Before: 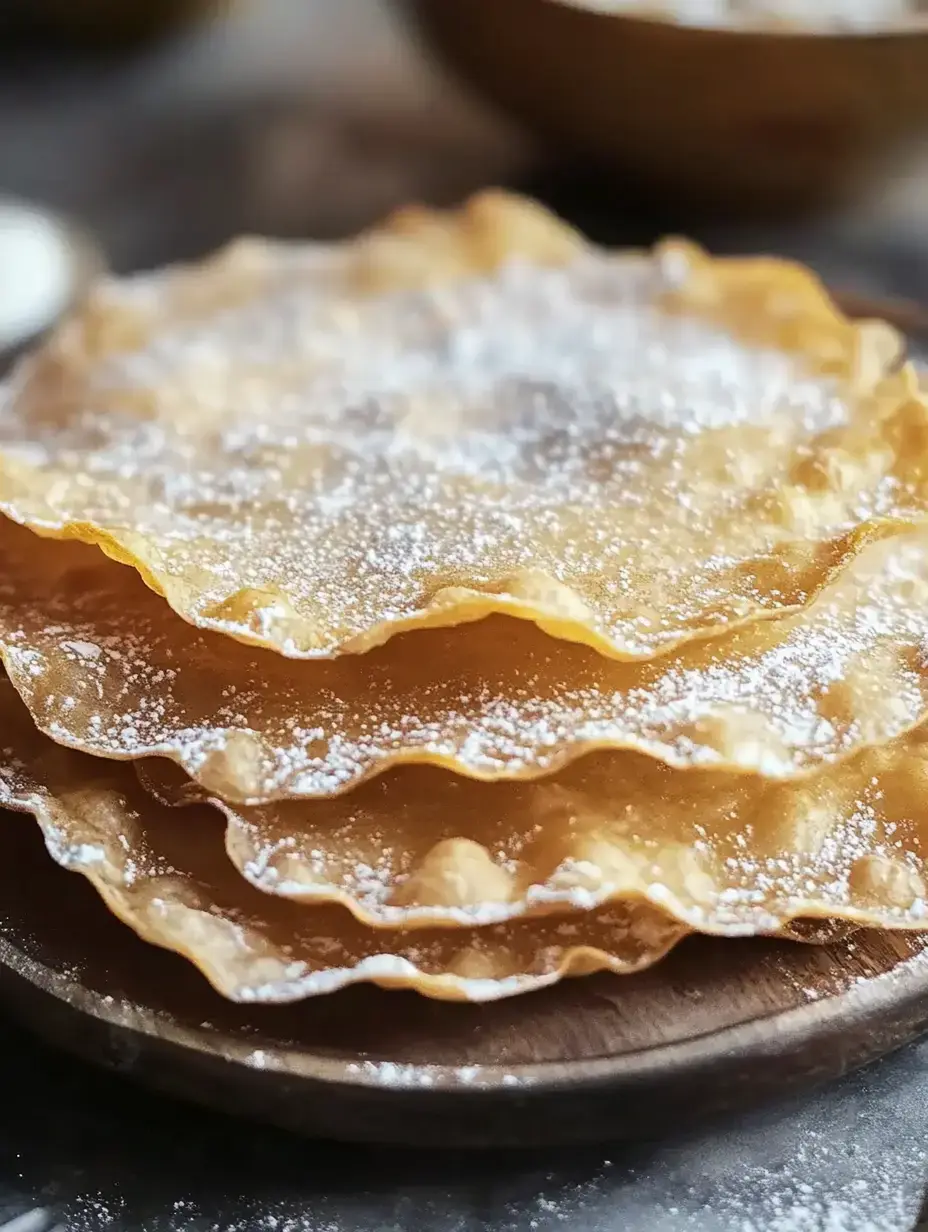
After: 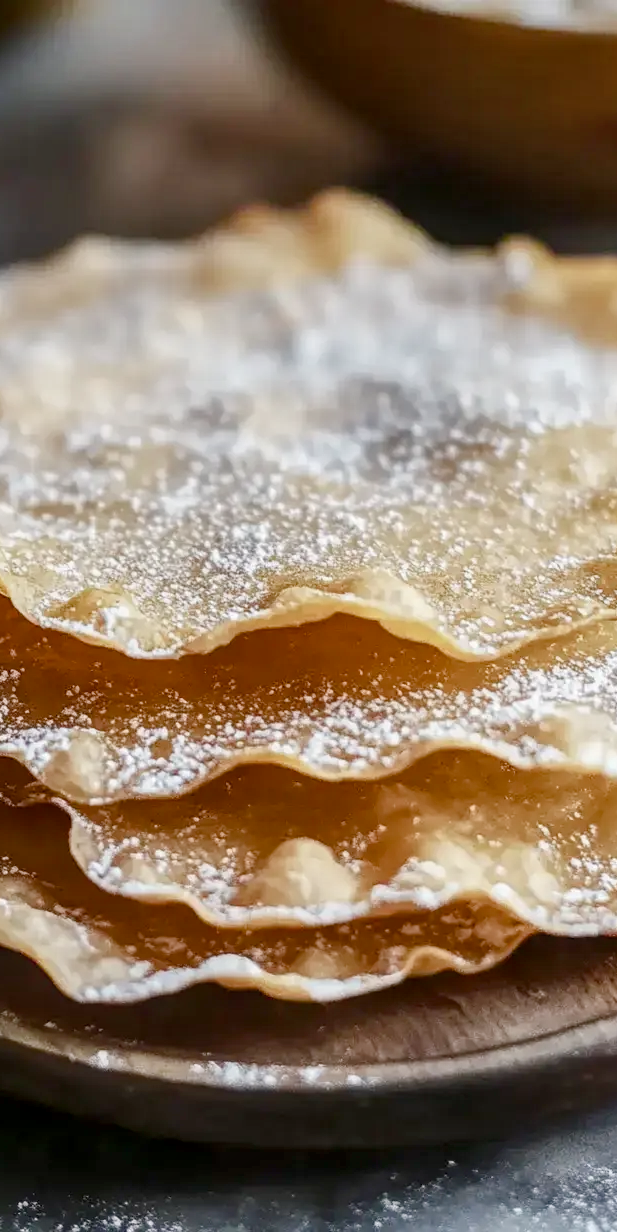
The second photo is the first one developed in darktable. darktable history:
crop: left 16.899%, right 16.556%
color balance rgb: shadows lift › chroma 1%, shadows lift › hue 113°, highlights gain › chroma 0.2%, highlights gain › hue 333°, perceptual saturation grading › global saturation 20%, perceptual saturation grading › highlights -50%, perceptual saturation grading › shadows 25%, contrast -10%
local contrast: highlights 61%, detail 143%, midtone range 0.428
